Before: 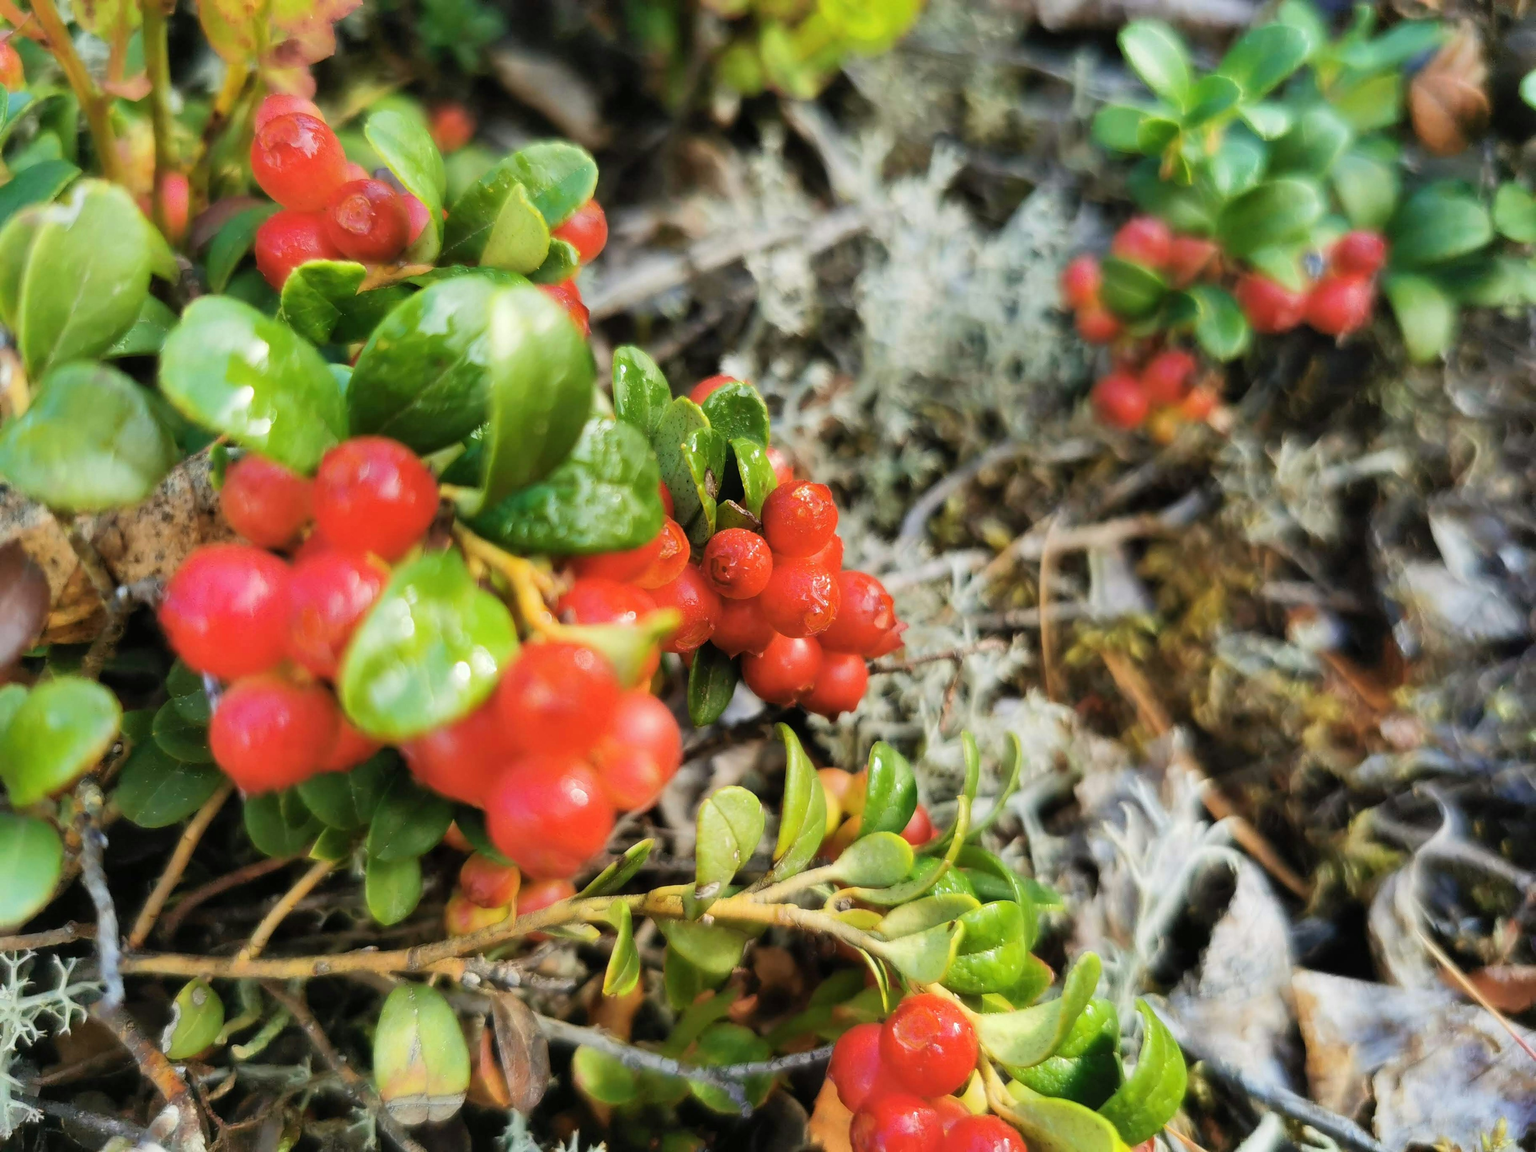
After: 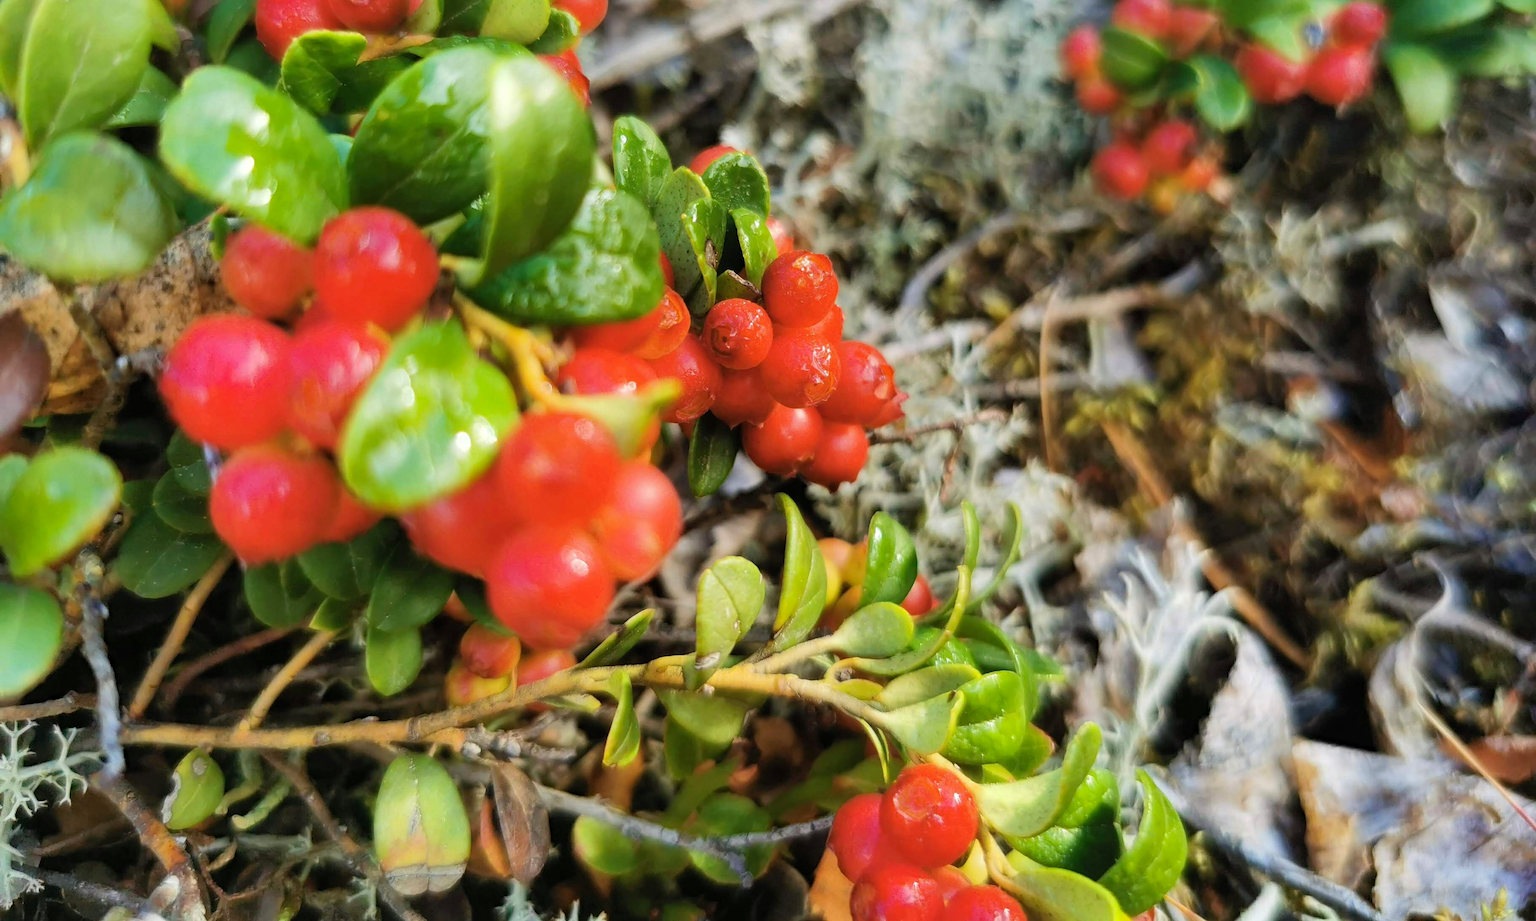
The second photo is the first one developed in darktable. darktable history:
haze removal: compatibility mode true, adaptive false
crop and rotate: top 19.998%
shadows and highlights: radius 125.46, shadows 21.19, highlights -21.19, low approximation 0.01
